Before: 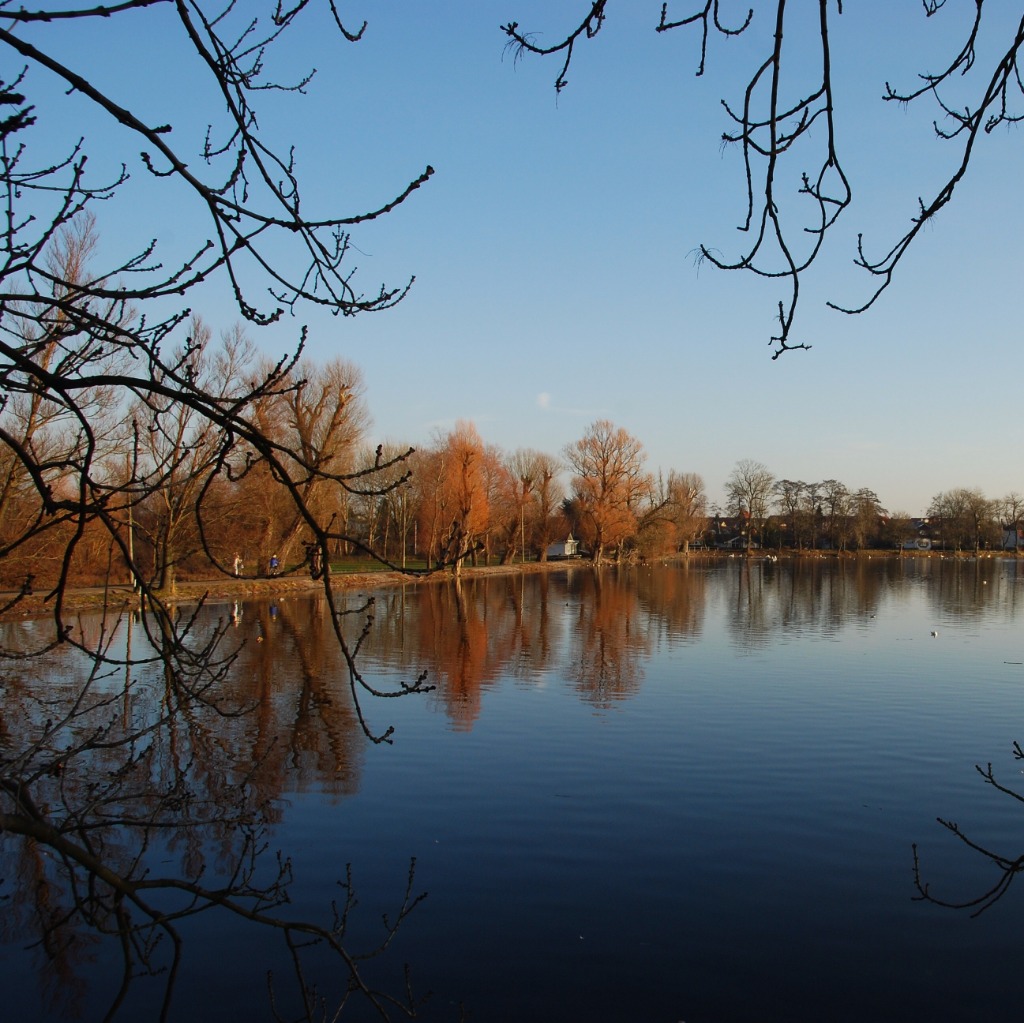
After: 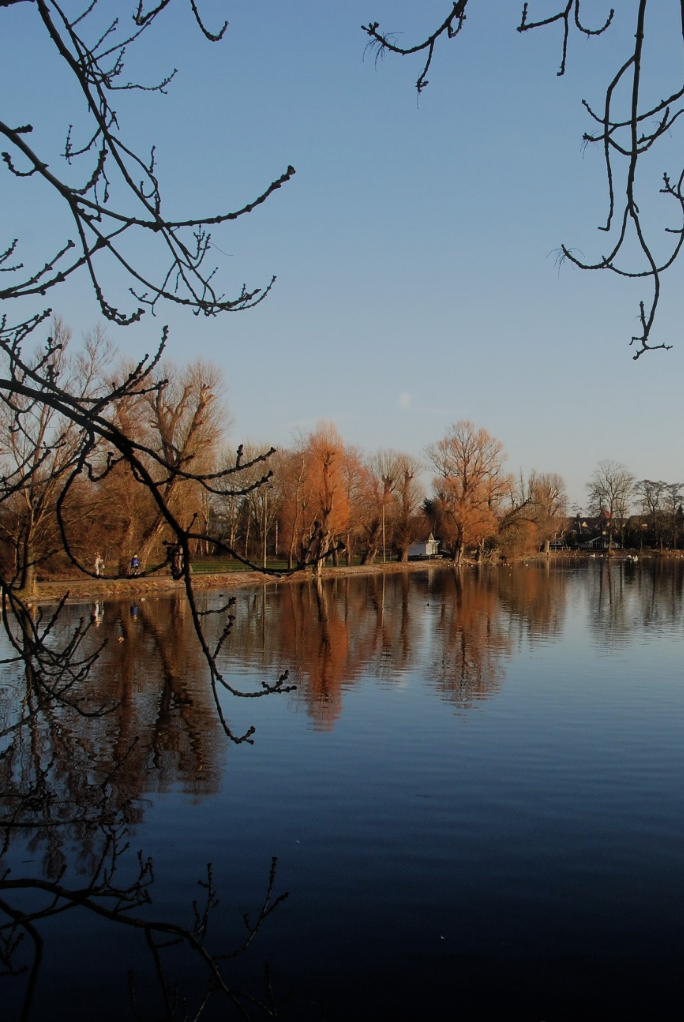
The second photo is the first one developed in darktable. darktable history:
haze removal: strength -0.05, compatibility mode true, adaptive false
crop and rotate: left 13.612%, right 19.496%
contrast brightness saturation: saturation -0.068
filmic rgb: black relative exposure -7.46 EV, white relative exposure 4.88 EV, hardness 3.4
